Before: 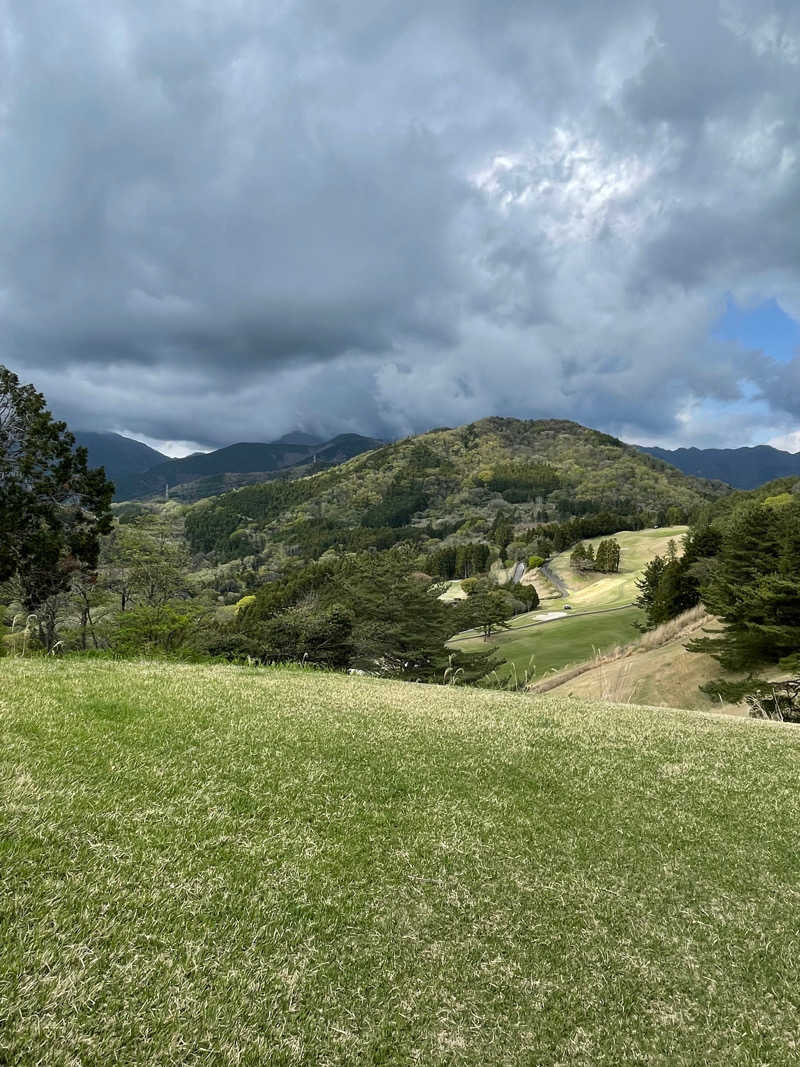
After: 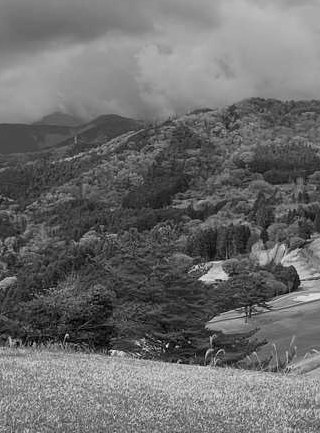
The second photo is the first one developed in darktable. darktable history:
crop: left 29.887%, top 29.932%, right 30.035%, bottom 29.473%
color calibration: output gray [0.21, 0.42, 0.37, 0], illuminant same as pipeline (D50), adaptation none (bypass), x 0.332, y 0.334, temperature 5018.66 K, clip negative RGB from gamut false
color balance rgb: power › luminance -3.986%, power › hue 142.95°, highlights gain › luminance 14.47%, perceptual saturation grading › global saturation 20%, perceptual saturation grading › highlights -25.589%, perceptual saturation grading › shadows 49.84%, contrast -19.647%
